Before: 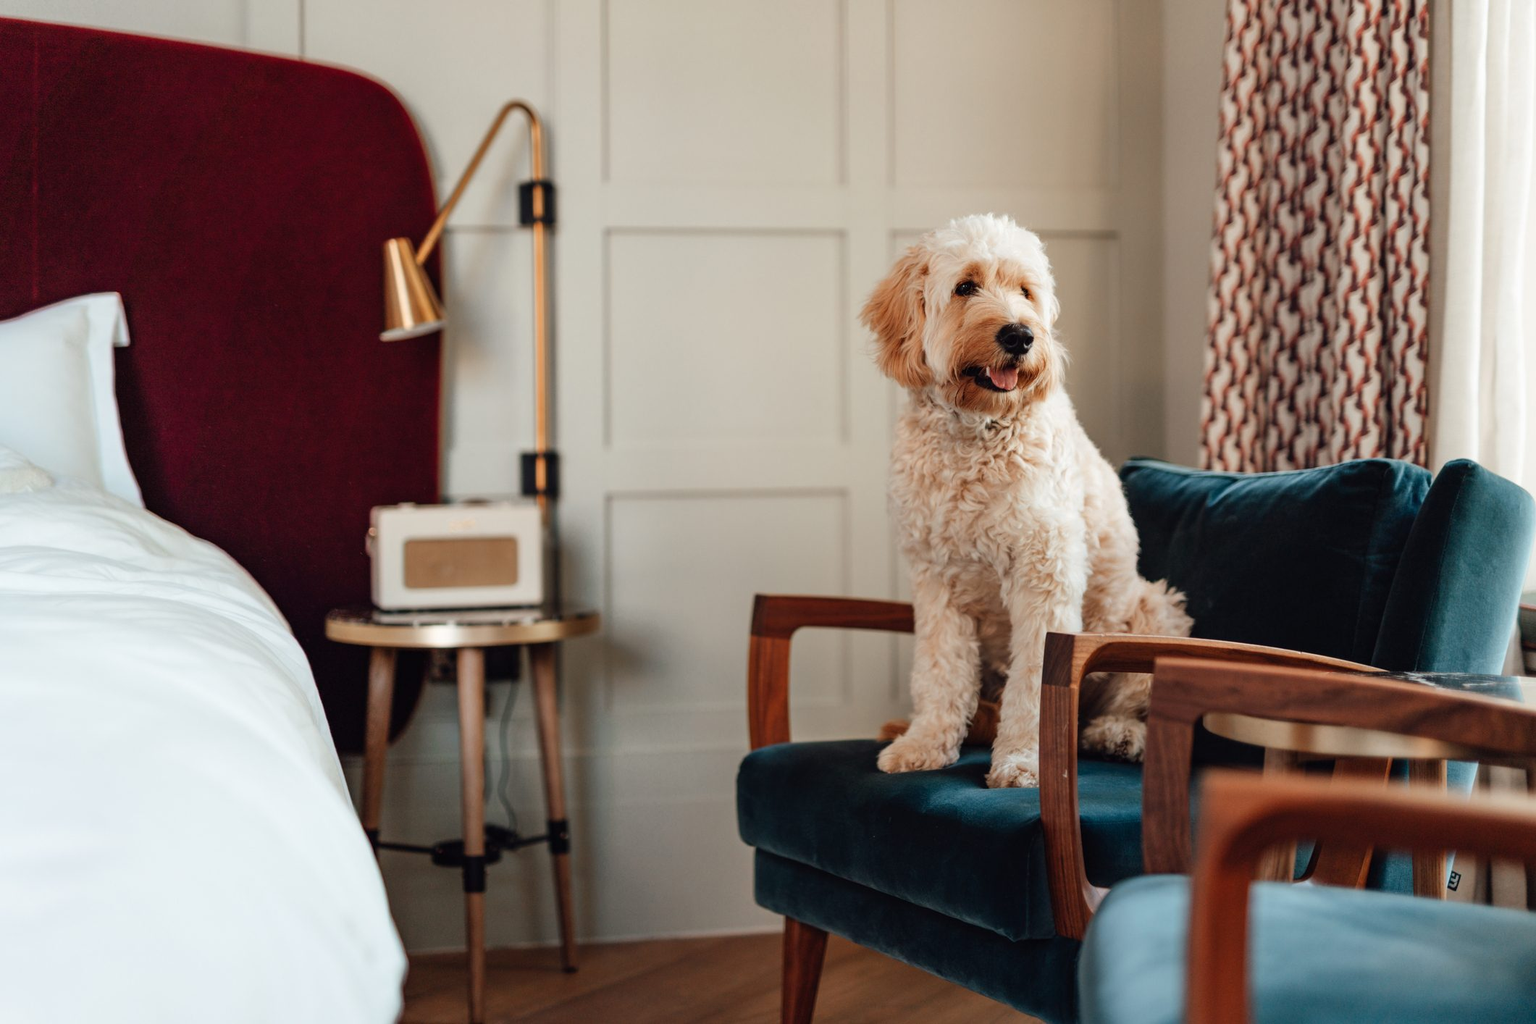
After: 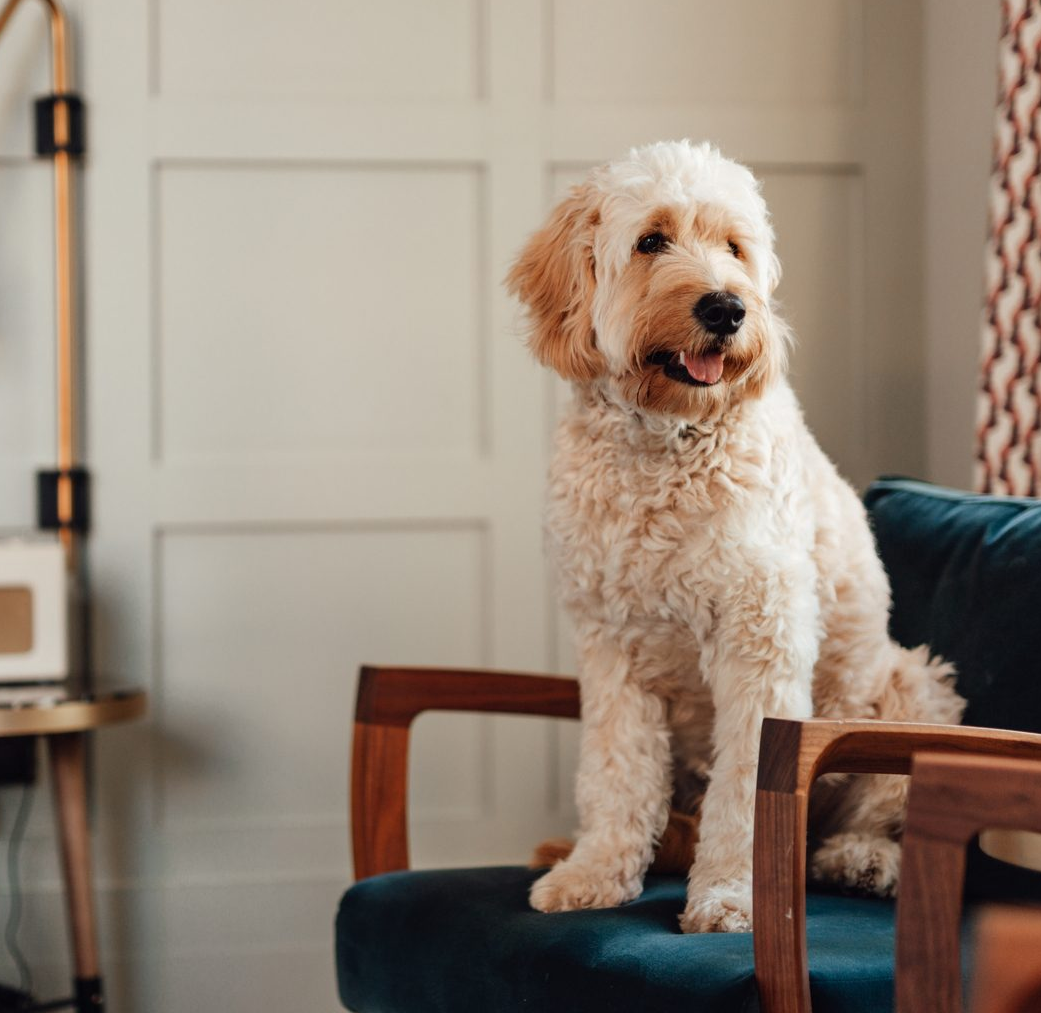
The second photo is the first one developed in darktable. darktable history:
crop: left 32.198%, top 10.963%, right 18.704%, bottom 17.395%
